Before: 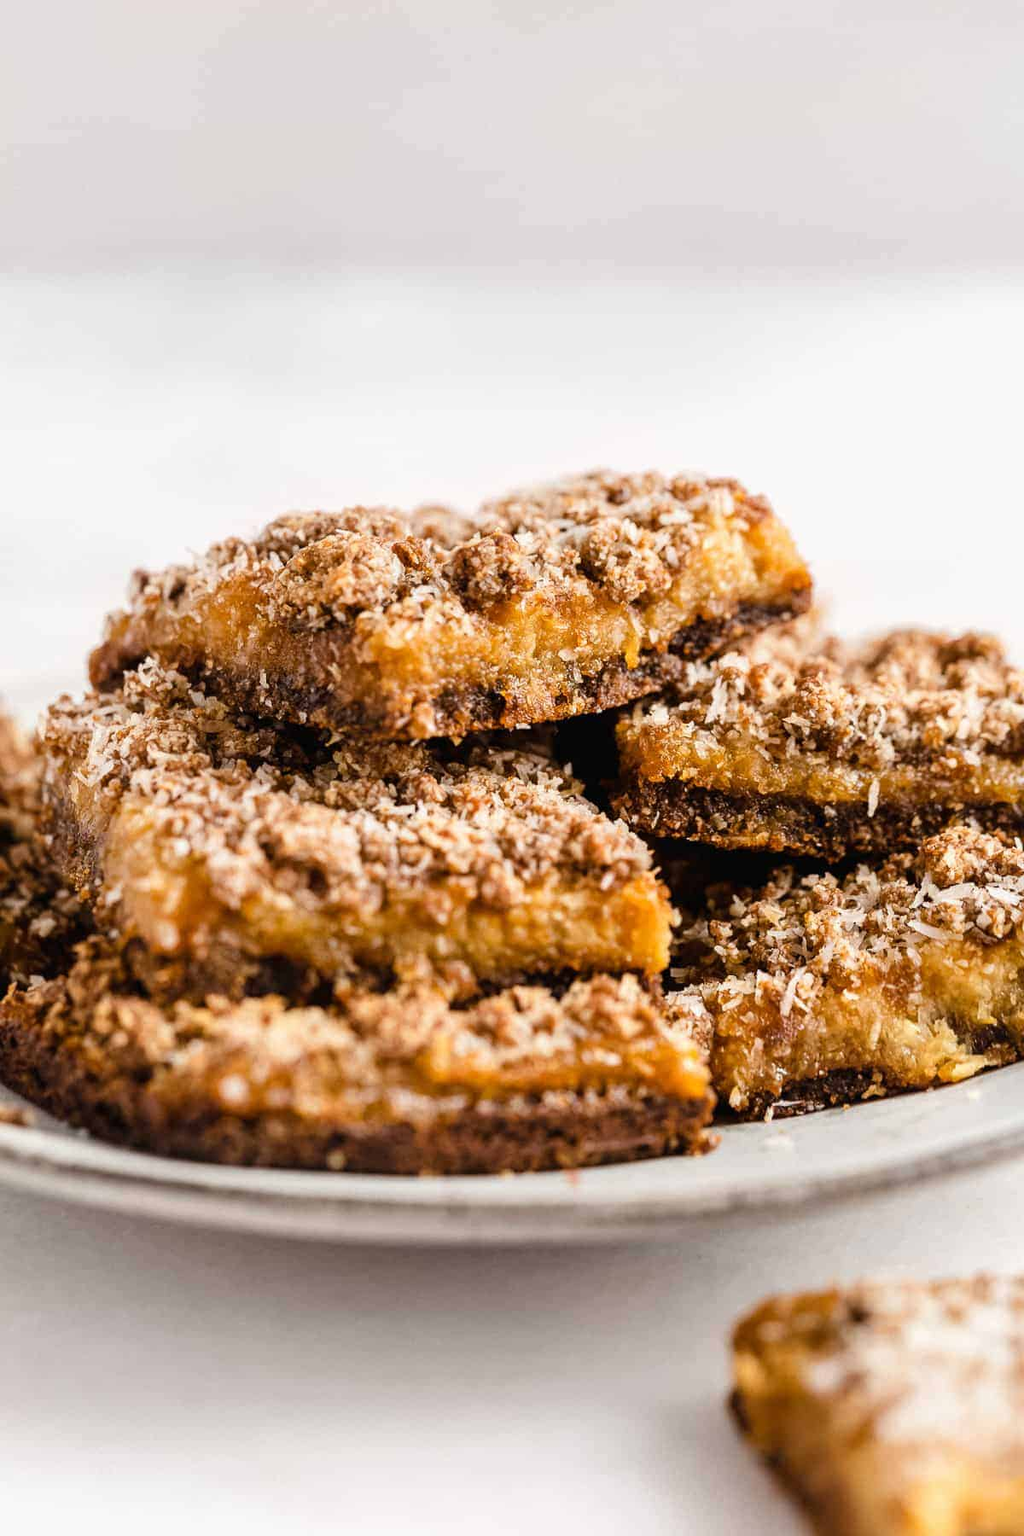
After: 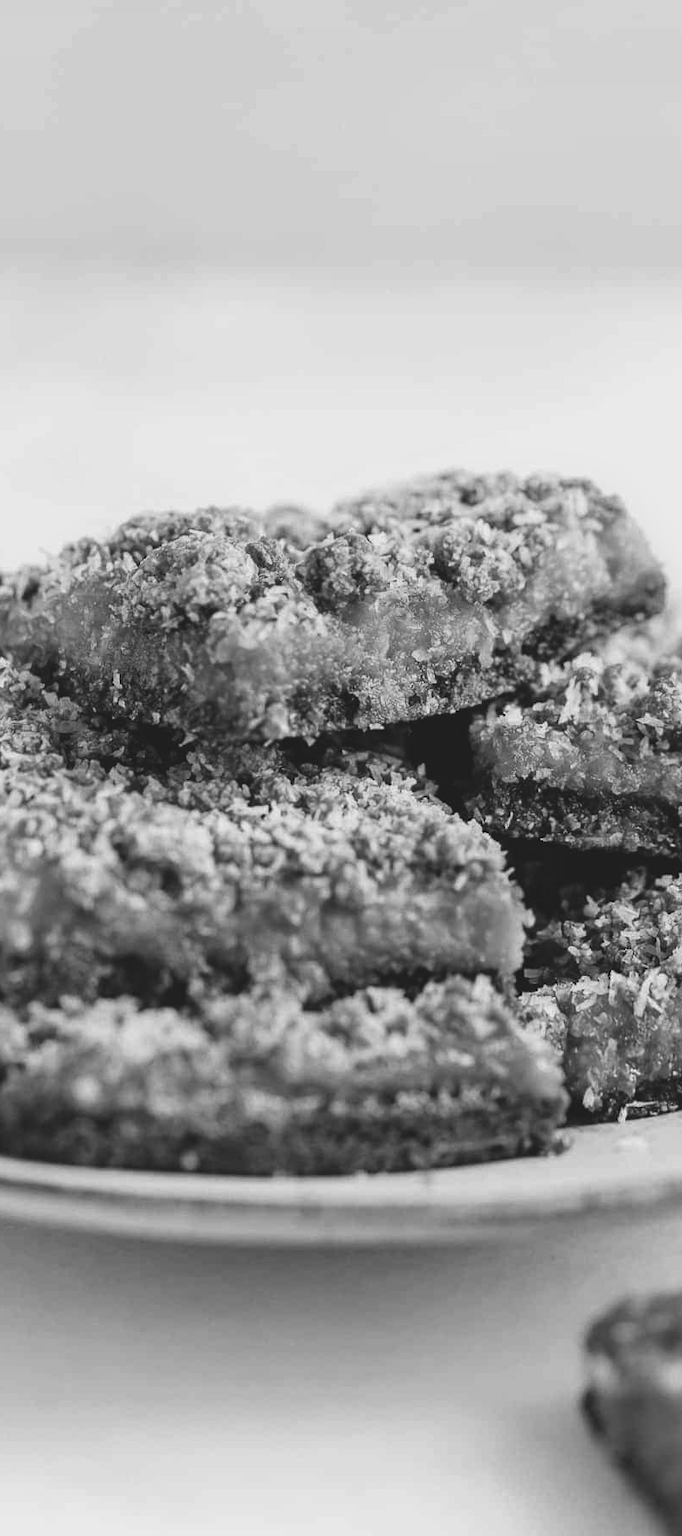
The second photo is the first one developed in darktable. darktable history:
monochrome: a 0, b 0, size 0.5, highlights 0.57
color contrast: blue-yellow contrast 0.7
exposure: black level correction -0.014, exposure -0.193 EV, compensate highlight preservation false
color correction: saturation 0.99
crop and rotate: left 14.385%, right 18.948%
